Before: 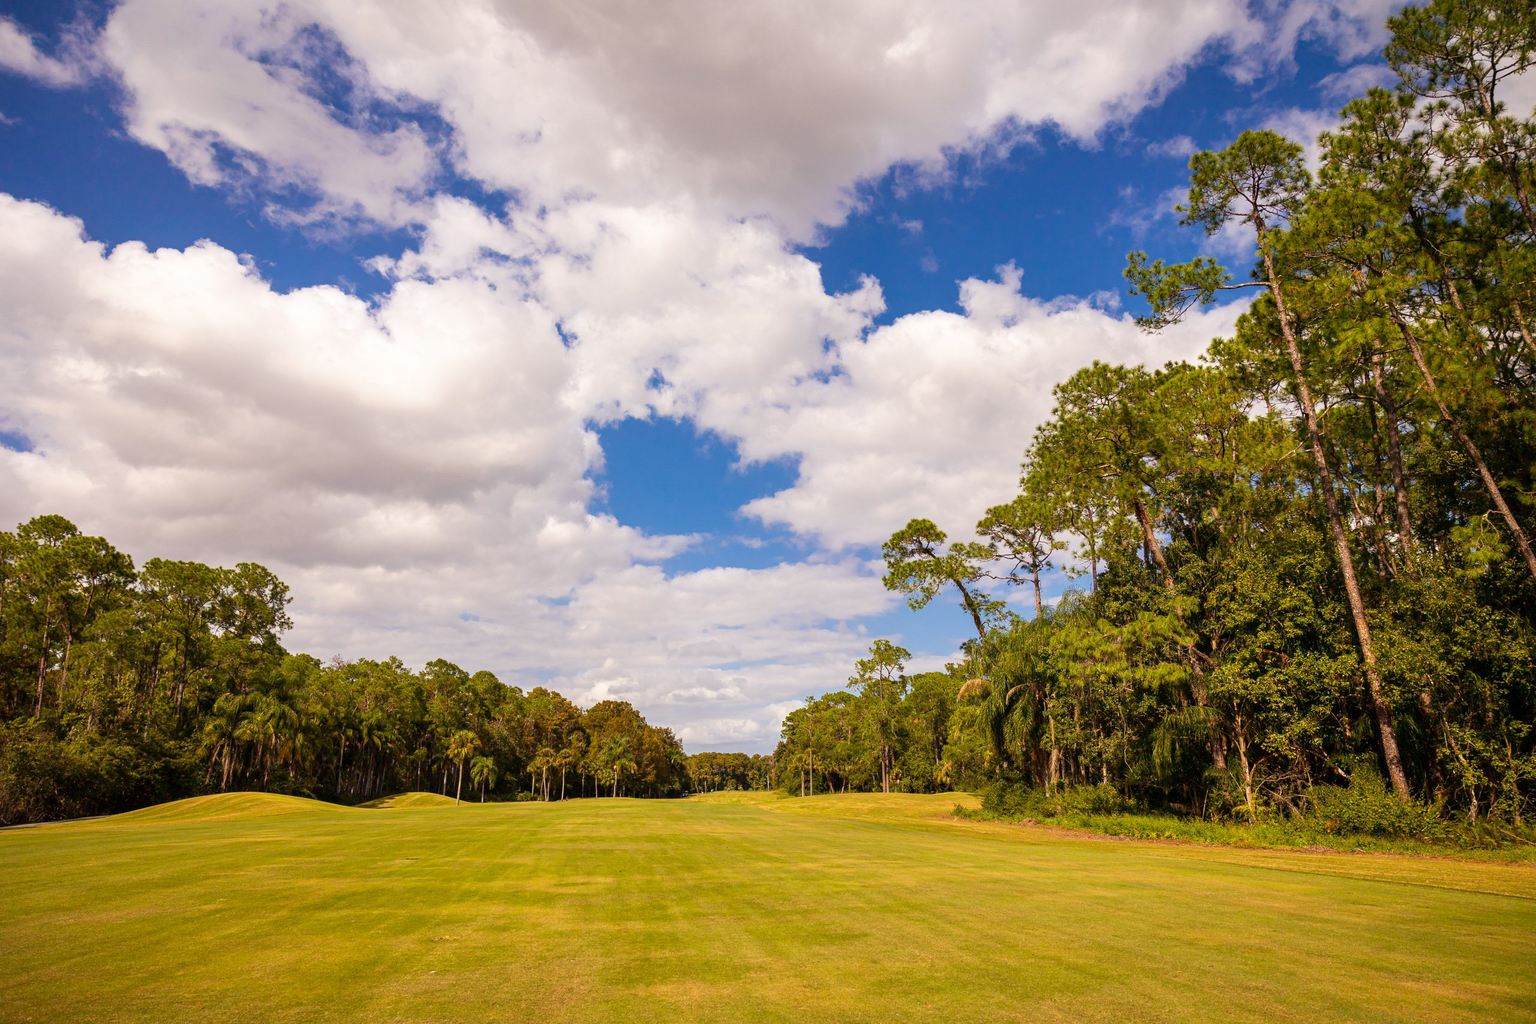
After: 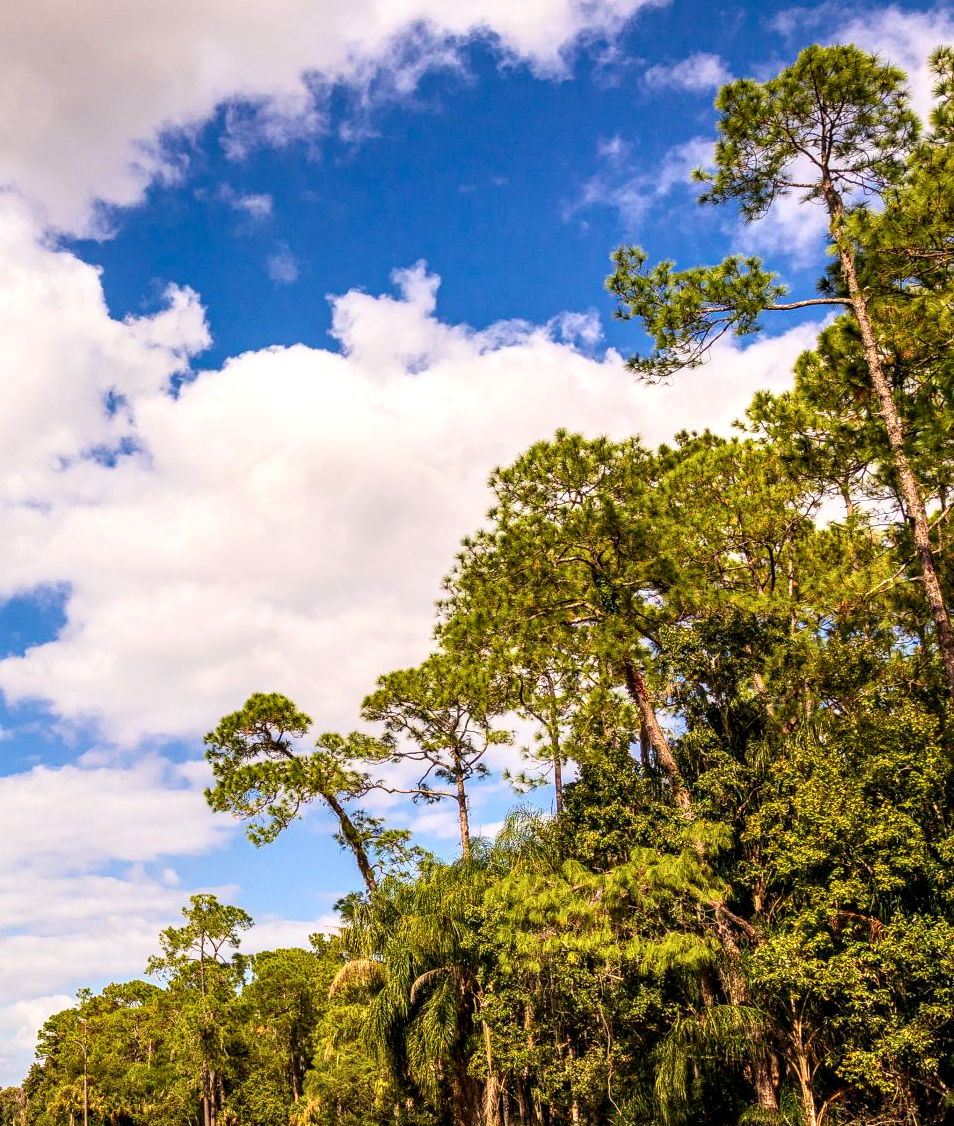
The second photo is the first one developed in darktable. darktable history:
crop and rotate: left 49.462%, top 10.093%, right 13.249%, bottom 23.926%
local contrast: detail 142%
contrast brightness saturation: contrast 0.203, brightness 0.142, saturation 0.148
